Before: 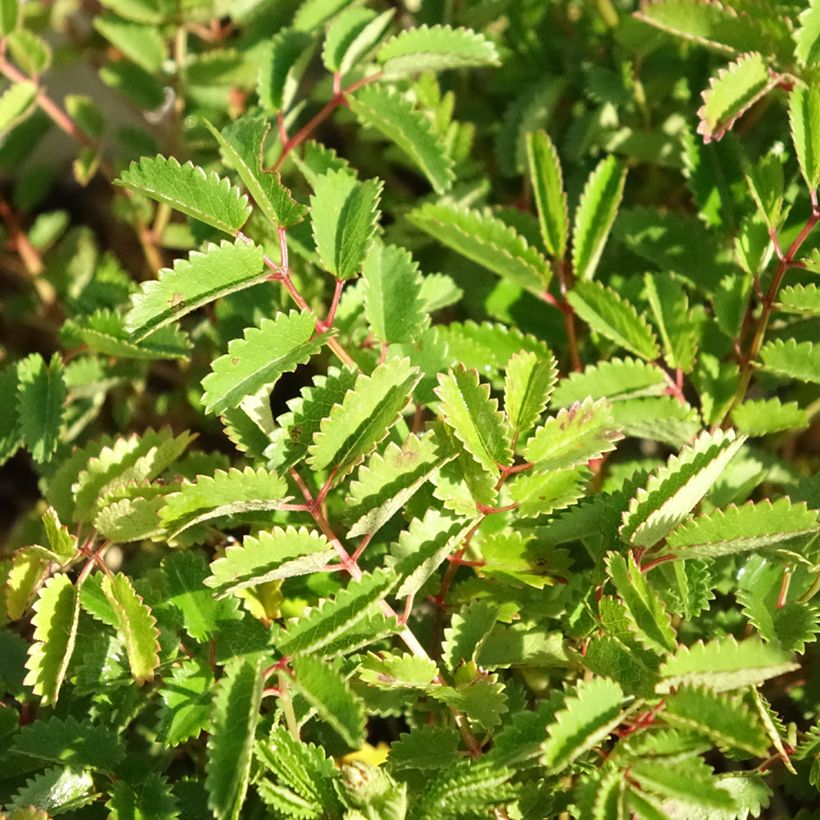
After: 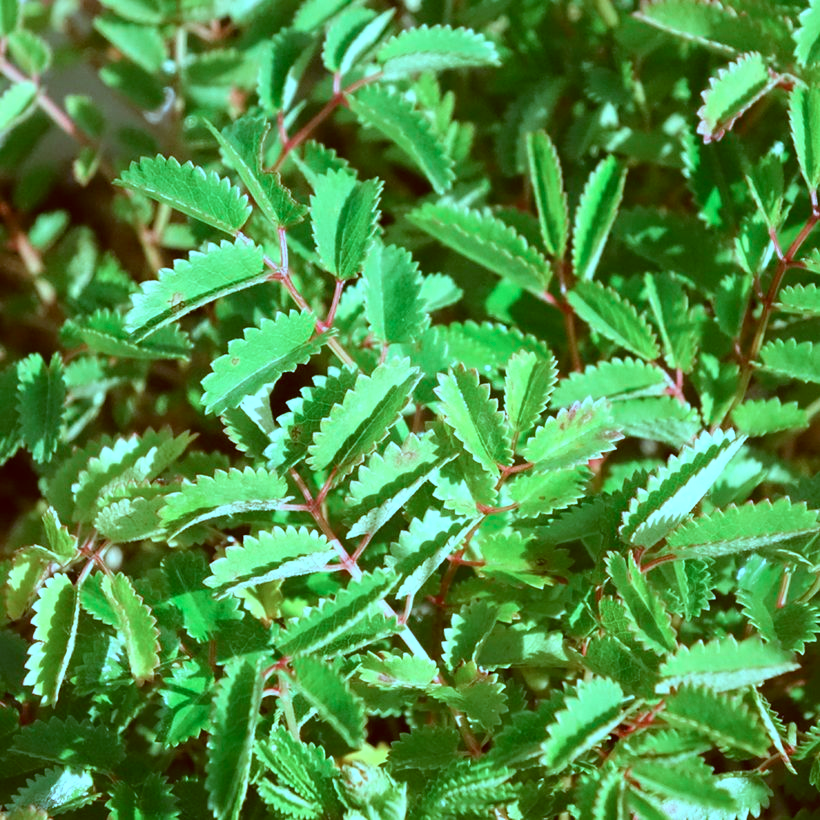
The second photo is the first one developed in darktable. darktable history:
color calibration: illuminant as shot in camera, x 0.444, y 0.412, temperature 2858.46 K
color correction: highlights a* -6.13, highlights b* 9.39, shadows a* 10.57, shadows b* 23.45
